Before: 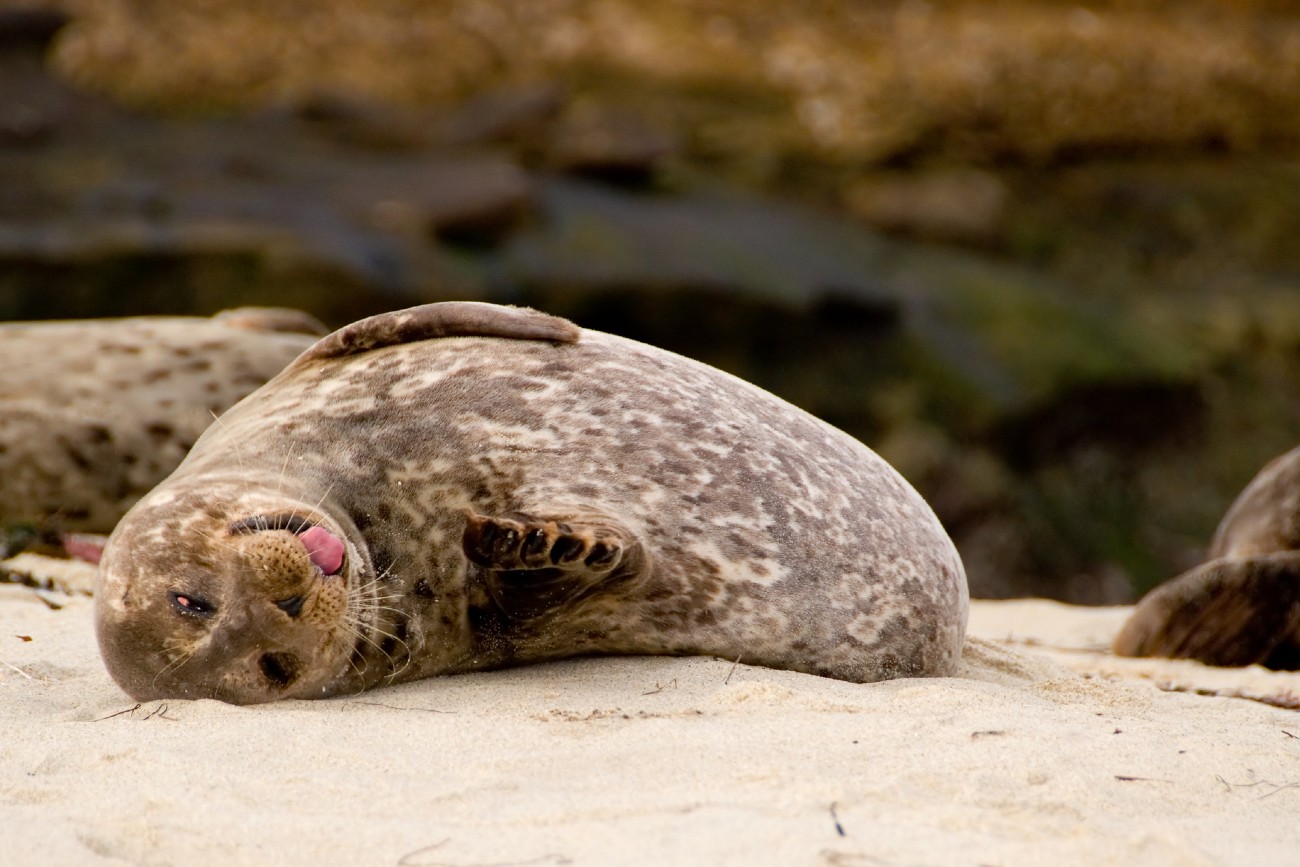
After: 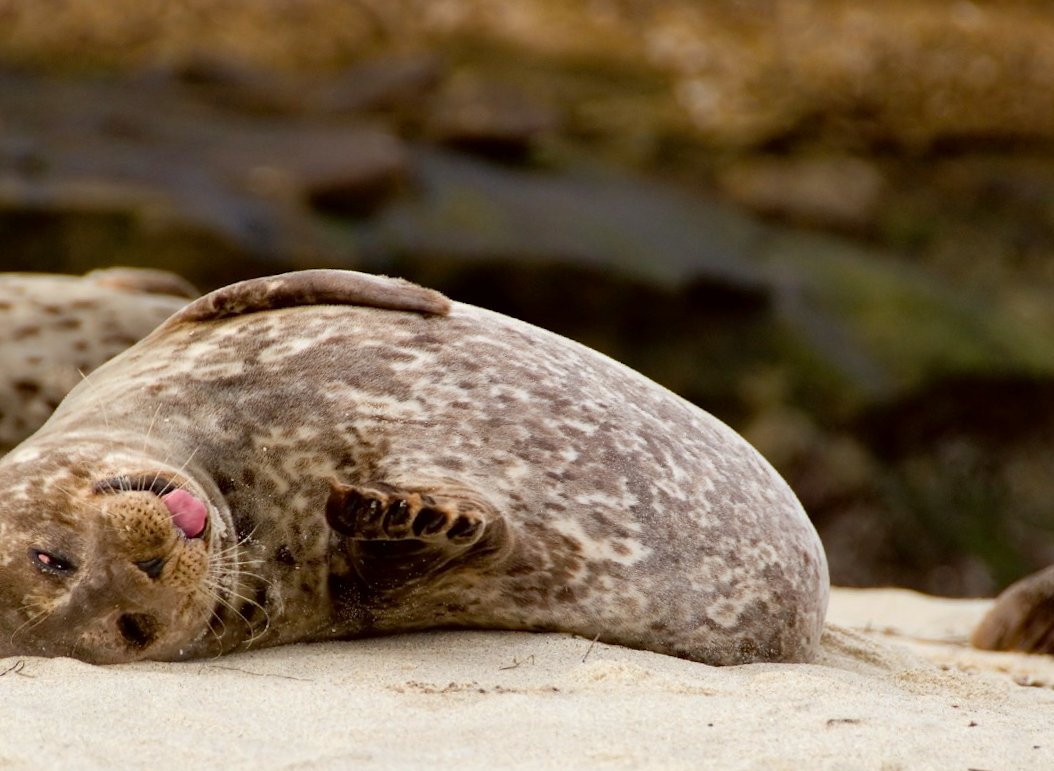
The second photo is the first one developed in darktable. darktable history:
crop: left 11.225%, top 5.381%, right 9.565%, bottom 10.314%
shadows and highlights: shadows 29.61, highlights -30.47, low approximation 0.01, soften with gaussian
rotate and perspective: rotation 2.17°, automatic cropping off
color correction: highlights a* -2.73, highlights b* -2.09, shadows a* 2.41, shadows b* 2.73
